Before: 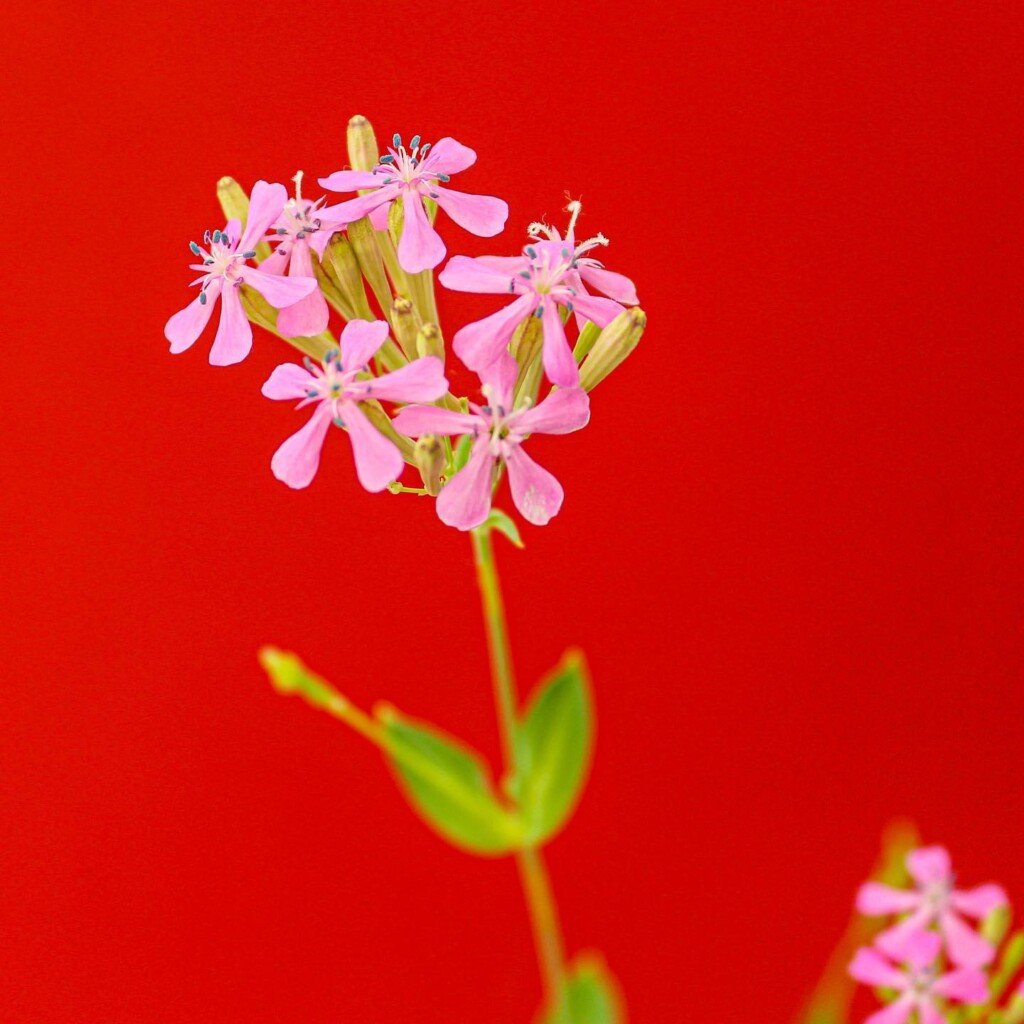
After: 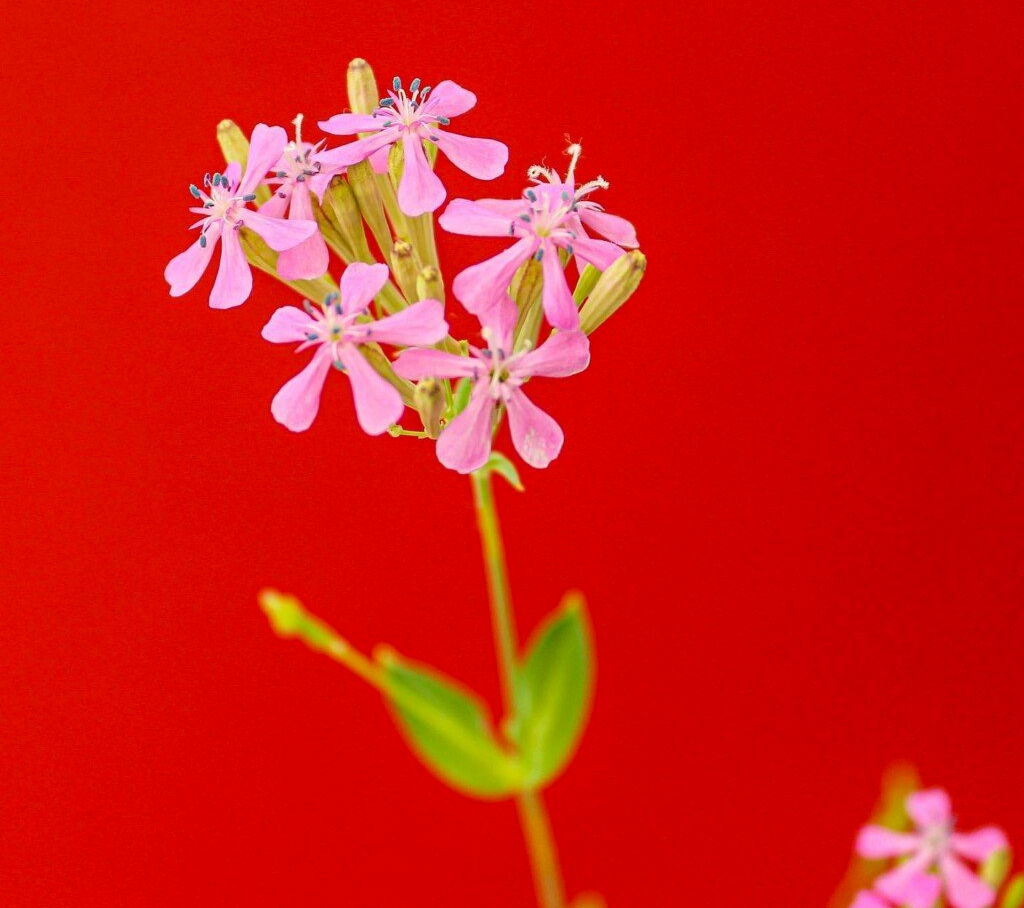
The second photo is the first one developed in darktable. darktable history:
crop and rotate: top 5.611%, bottom 5.622%
exposure: black level correction 0.001, compensate highlight preservation false
